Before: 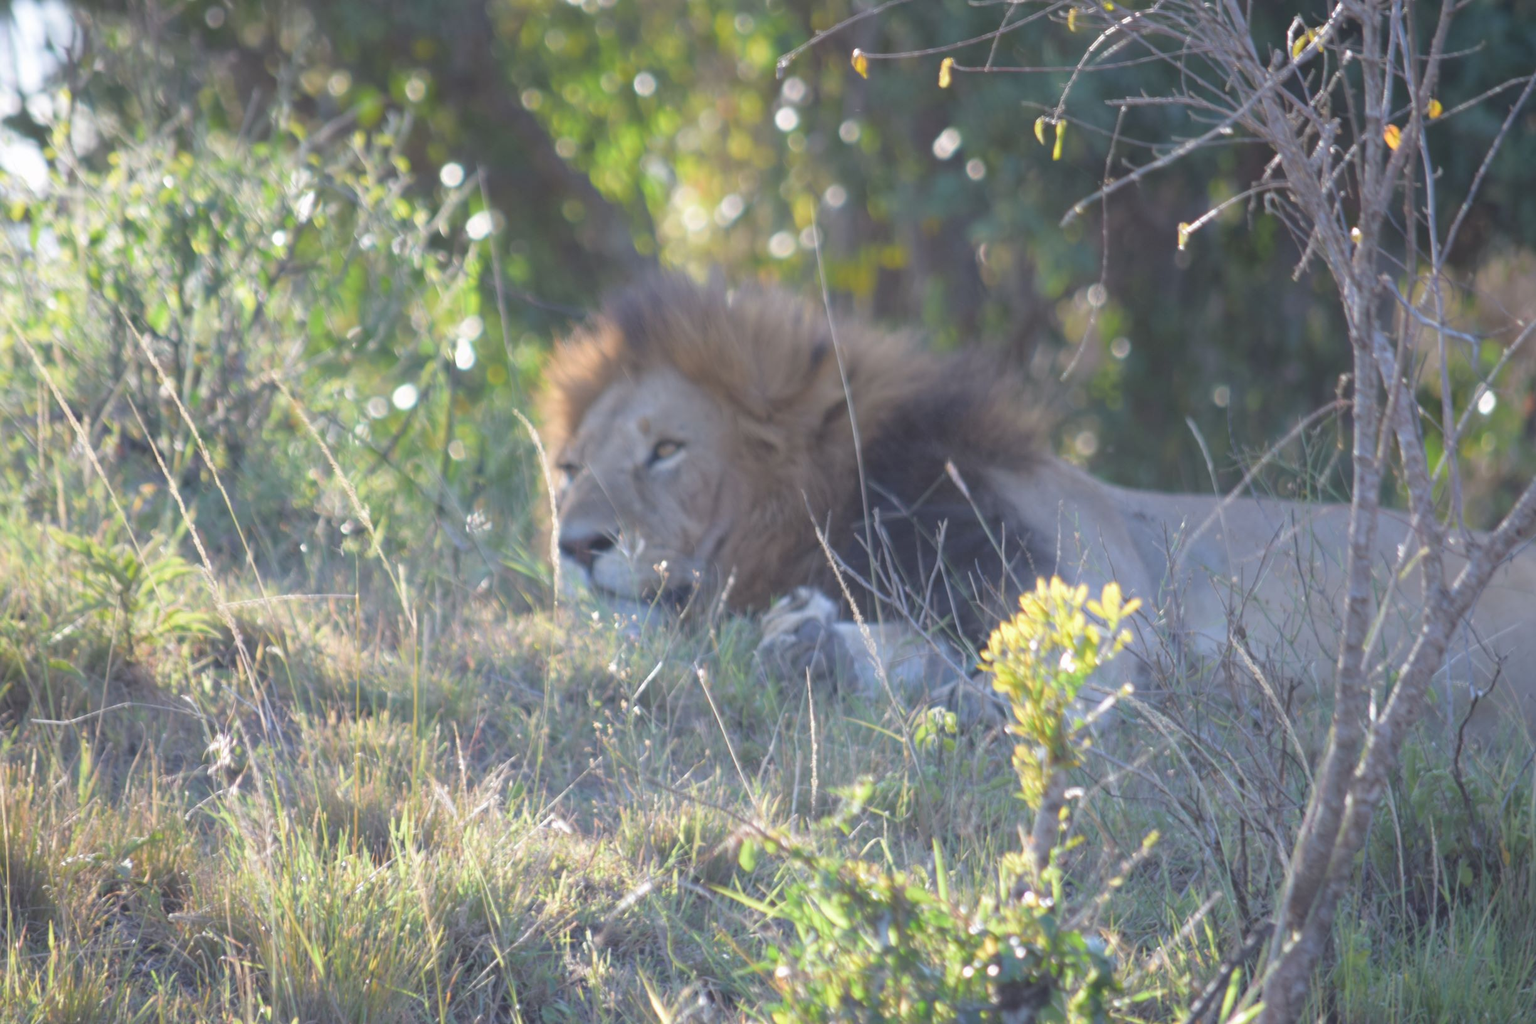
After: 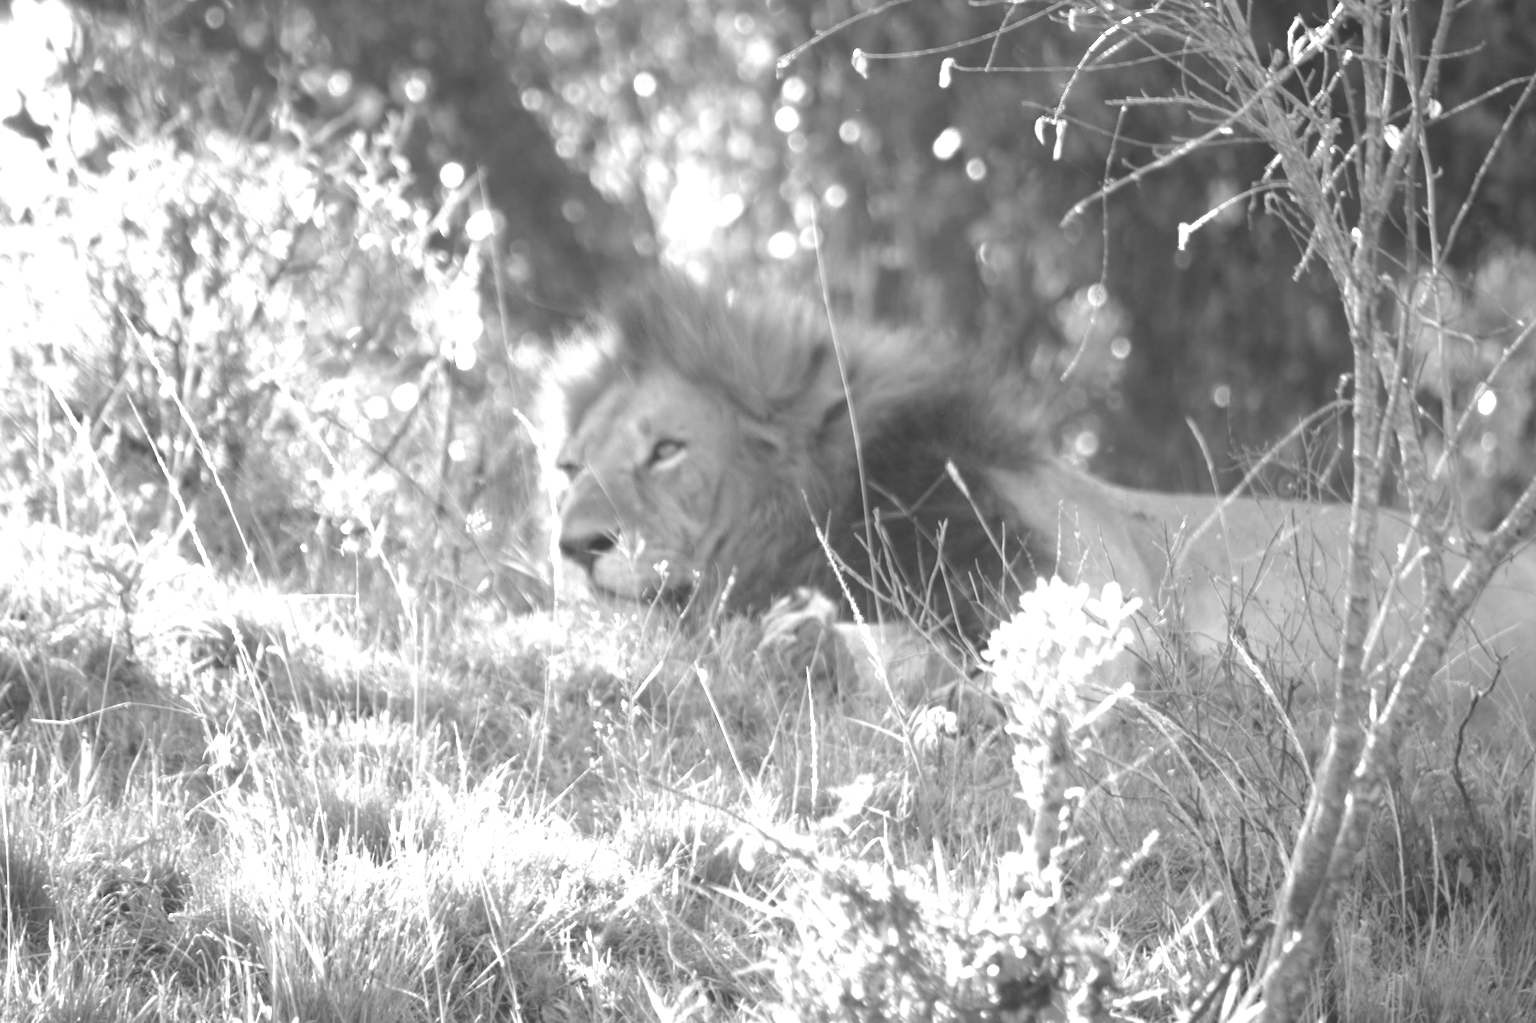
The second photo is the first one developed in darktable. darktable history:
exposure: exposure 1.089 EV, compensate highlight preservation false
white balance: red 0.978, blue 0.999
monochrome: on, module defaults
contrast brightness saturation: contrast 0.07, brightness -0.13, saturation 0.06
